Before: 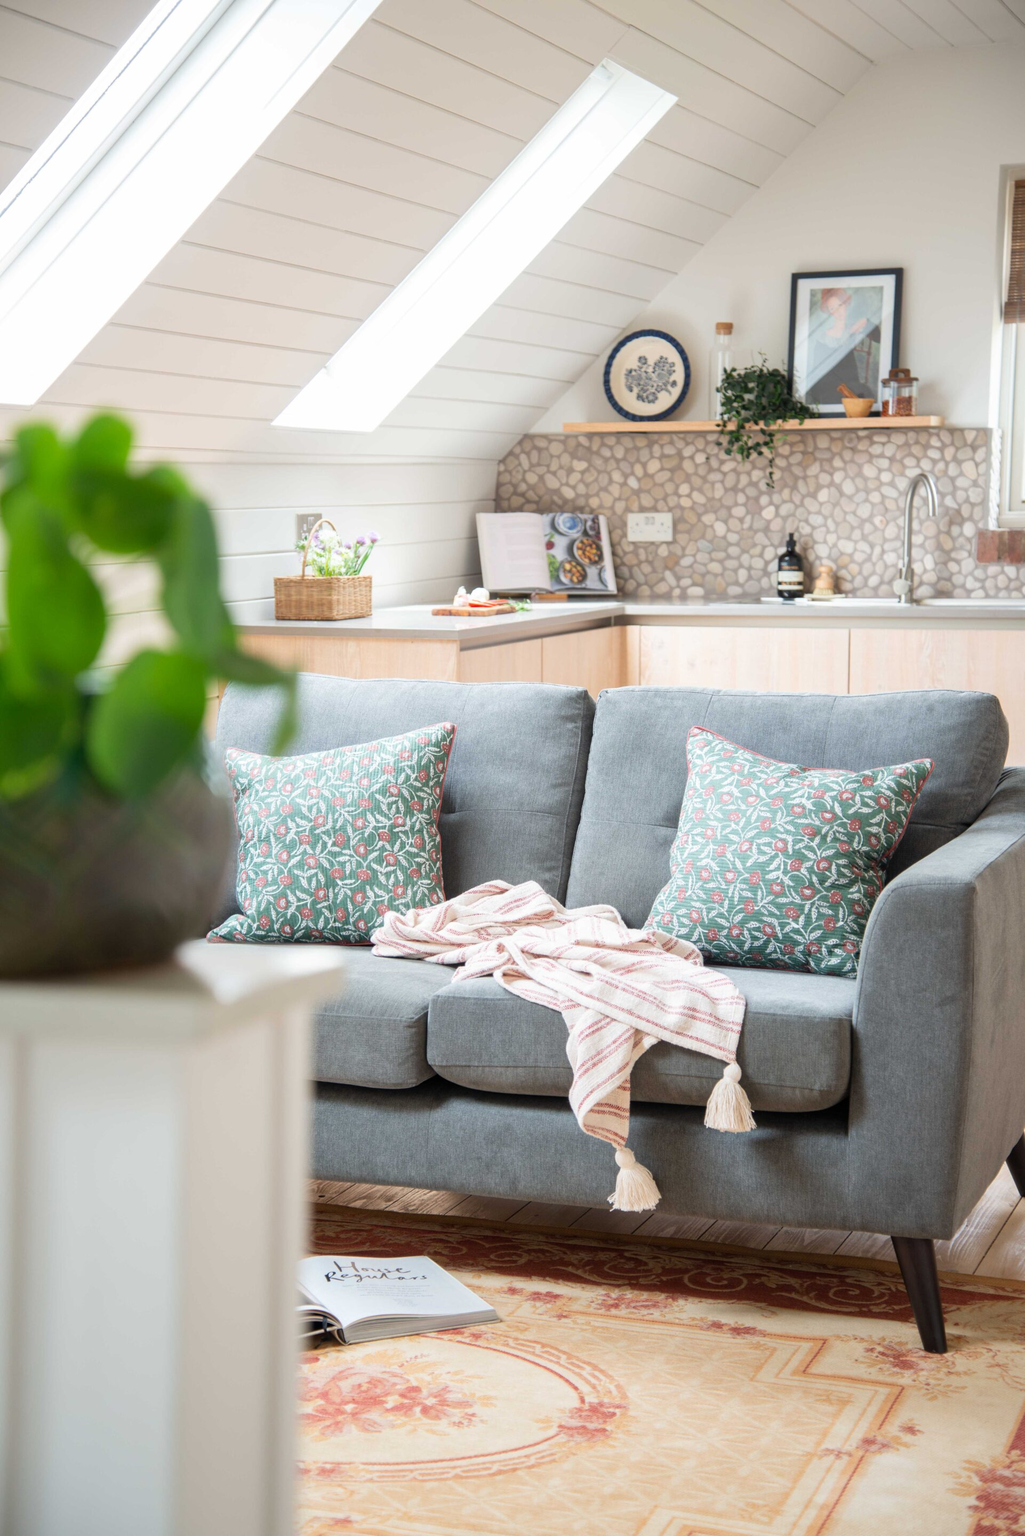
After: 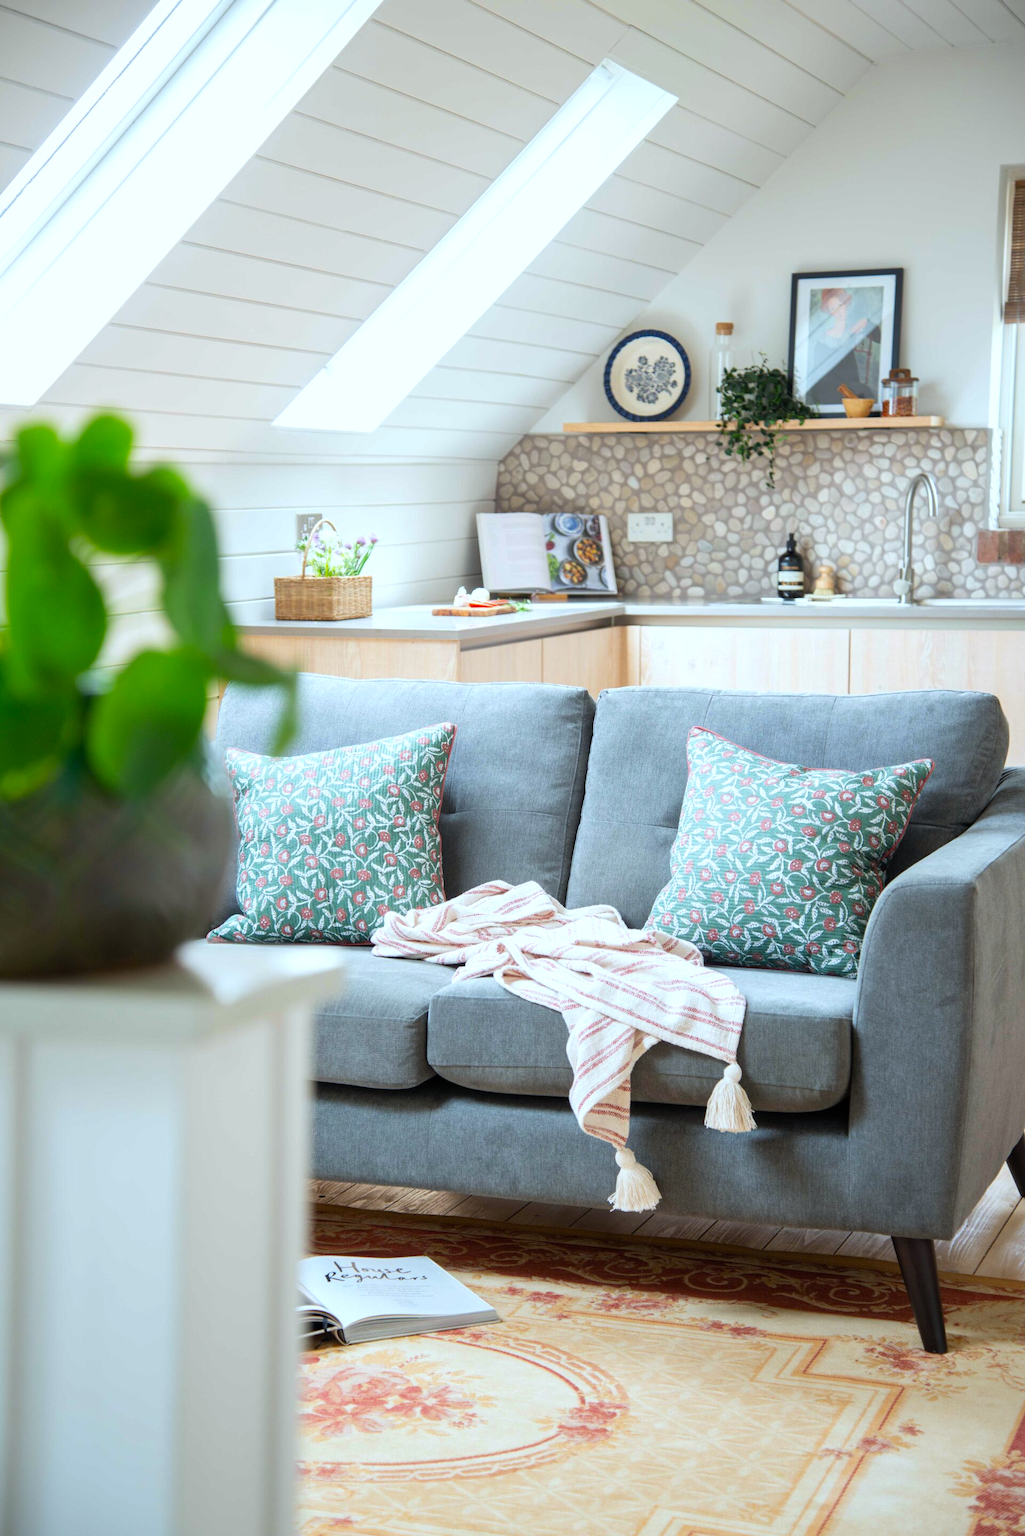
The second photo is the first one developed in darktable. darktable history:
white balance: red 0.925, blue 1.046
color balance: contrast 6.48%, output saturation 113.3%
